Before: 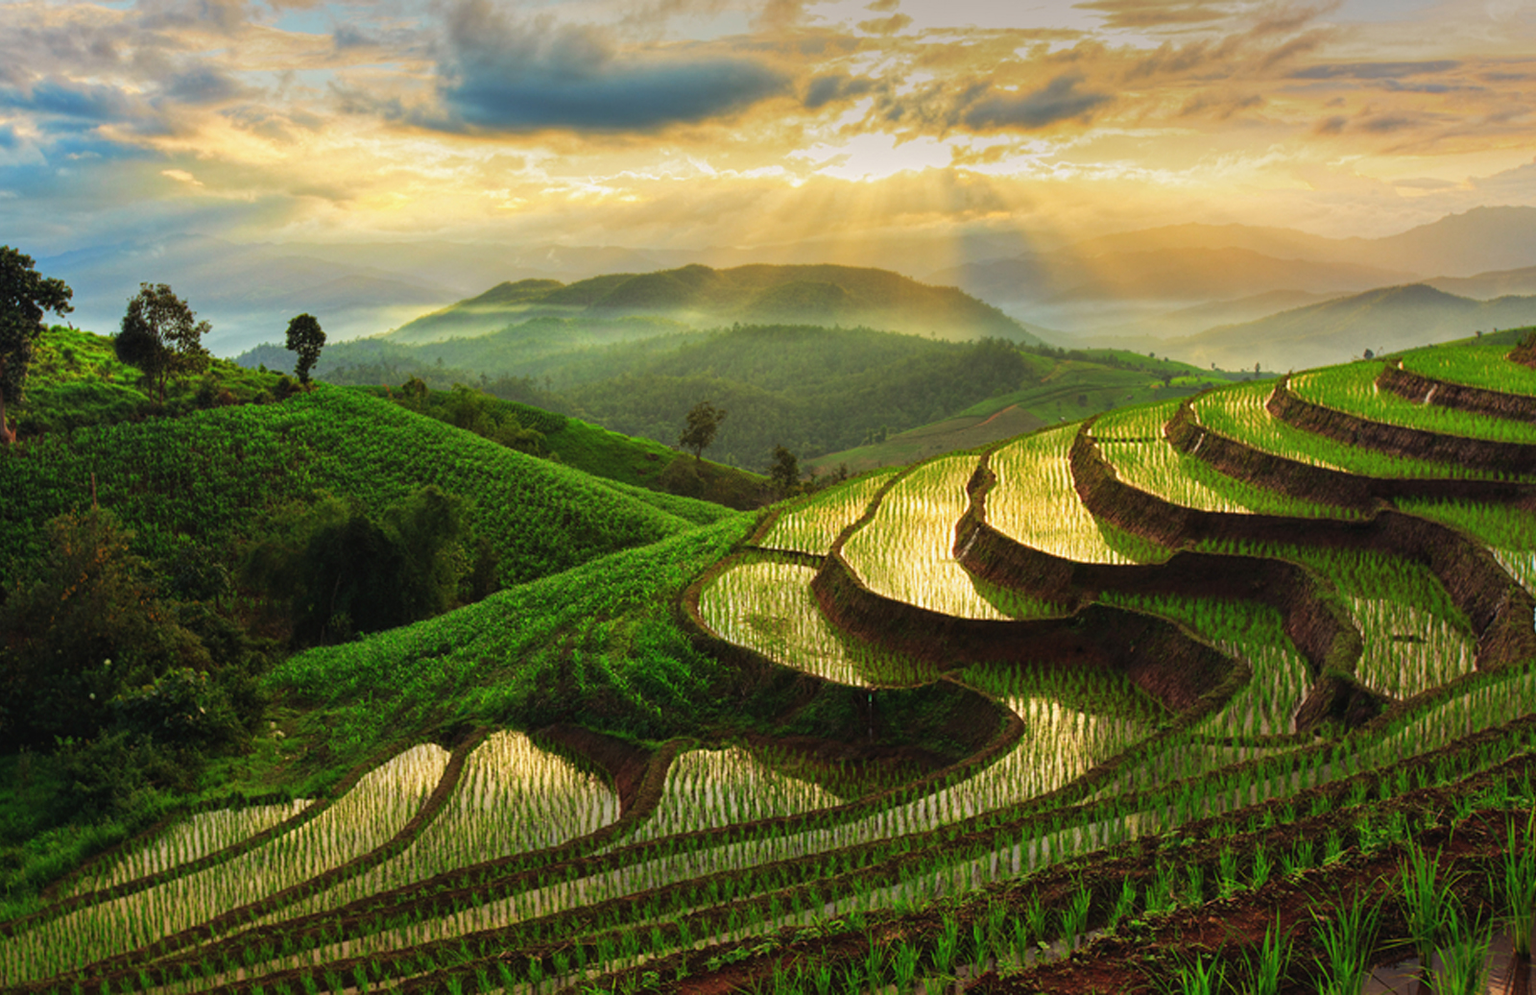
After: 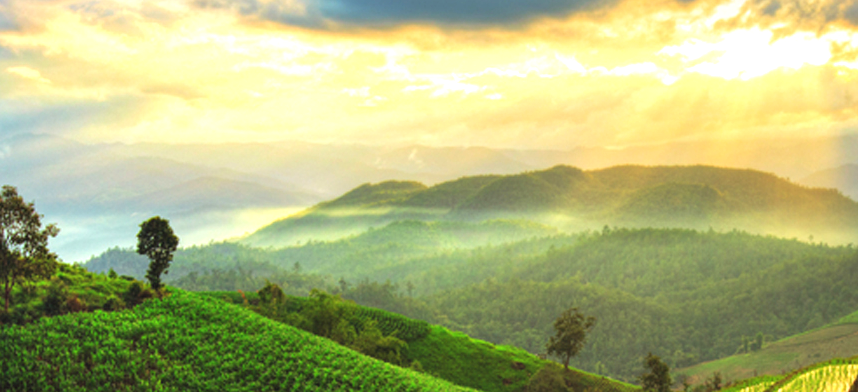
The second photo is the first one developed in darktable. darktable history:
crop: left 10.121%, top 10.631%, right 36.218%, bottom 51.526%
exposure: exposure 0.766 EV, compensate highlight preservation false
